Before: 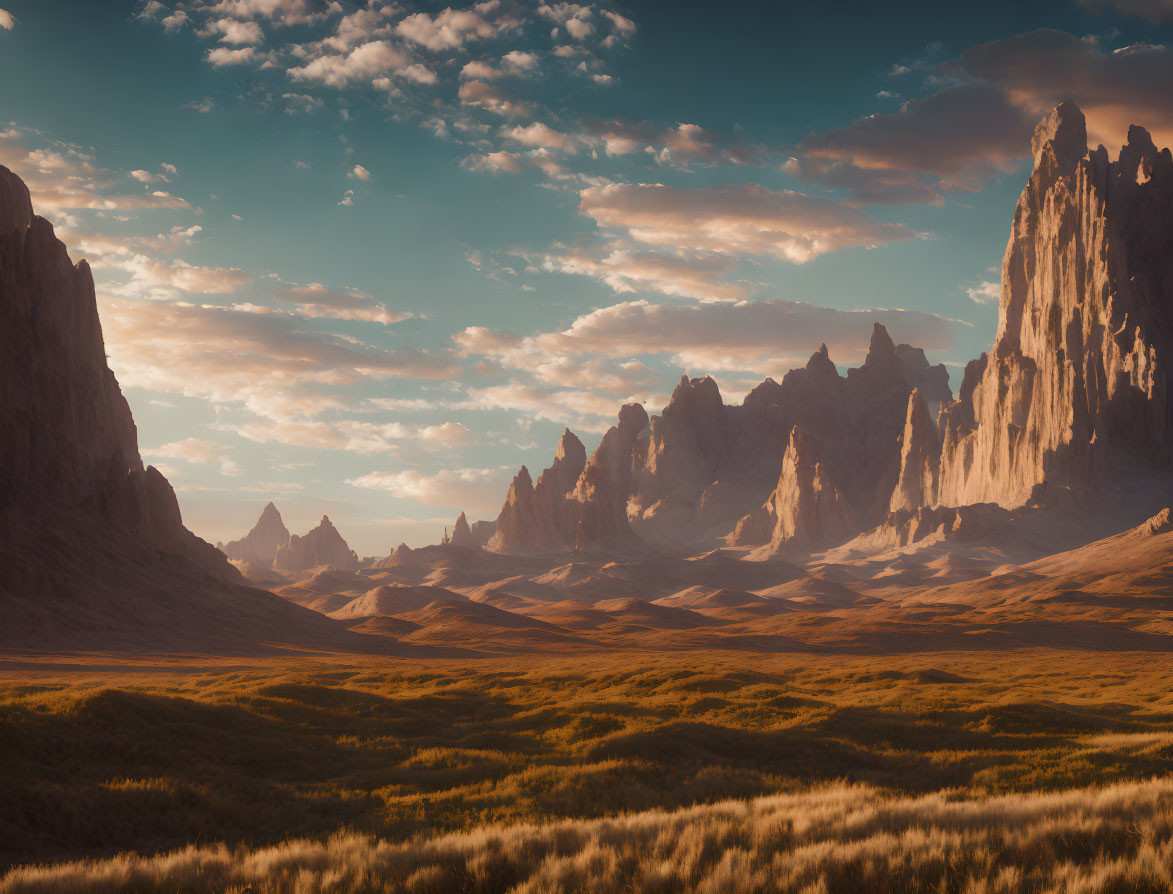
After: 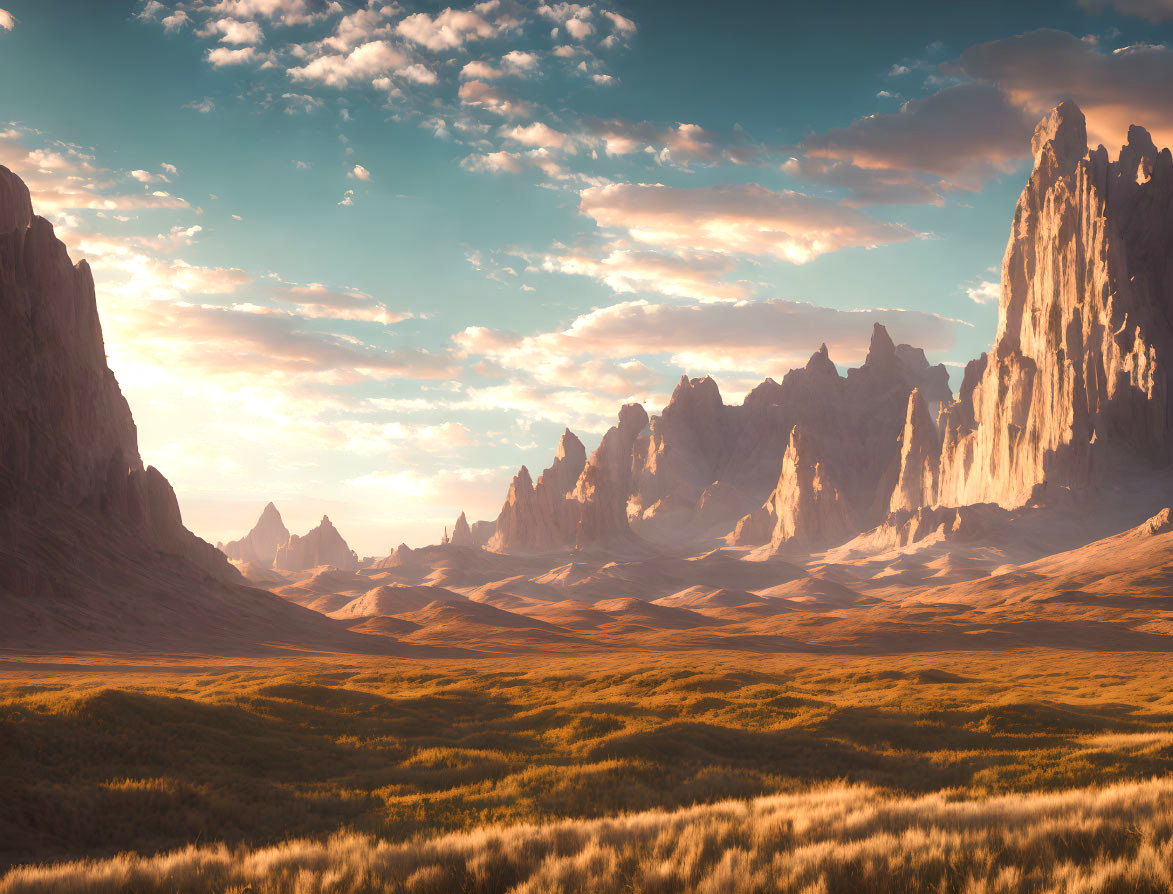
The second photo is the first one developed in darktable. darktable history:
exposure: black level correction -0.001, exposure 0.905 EV, compensate exposure bias true, compensate highlight preservation false
